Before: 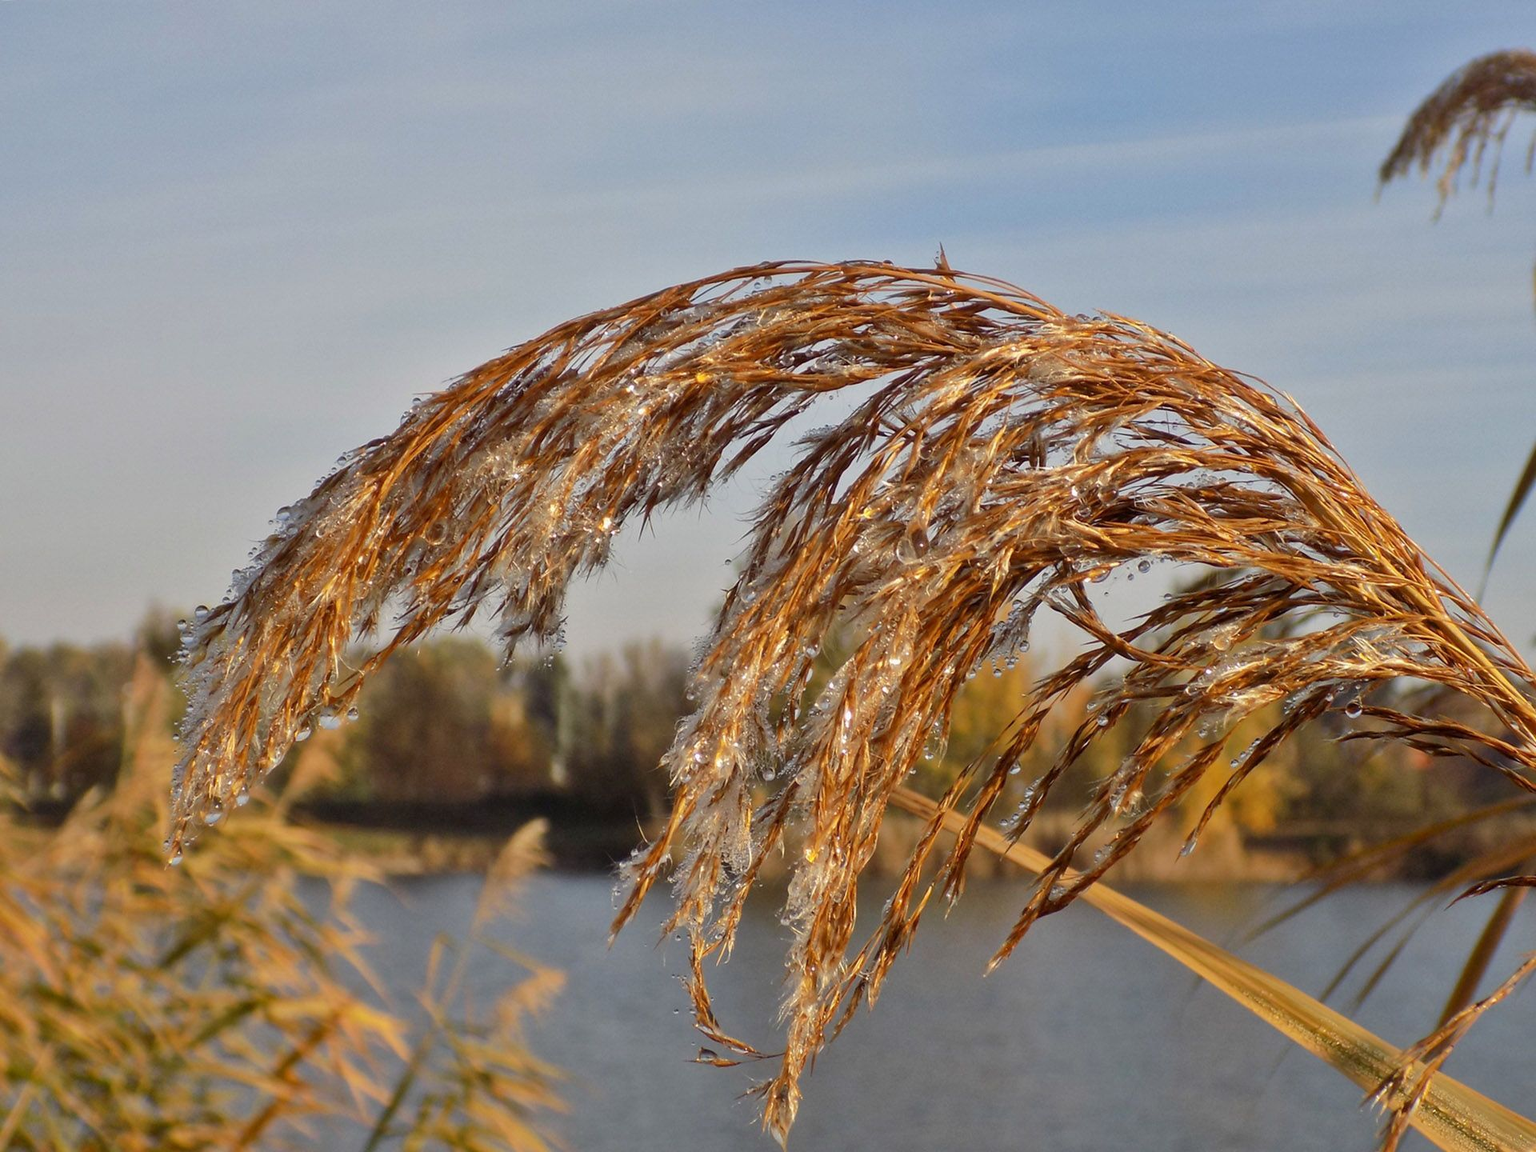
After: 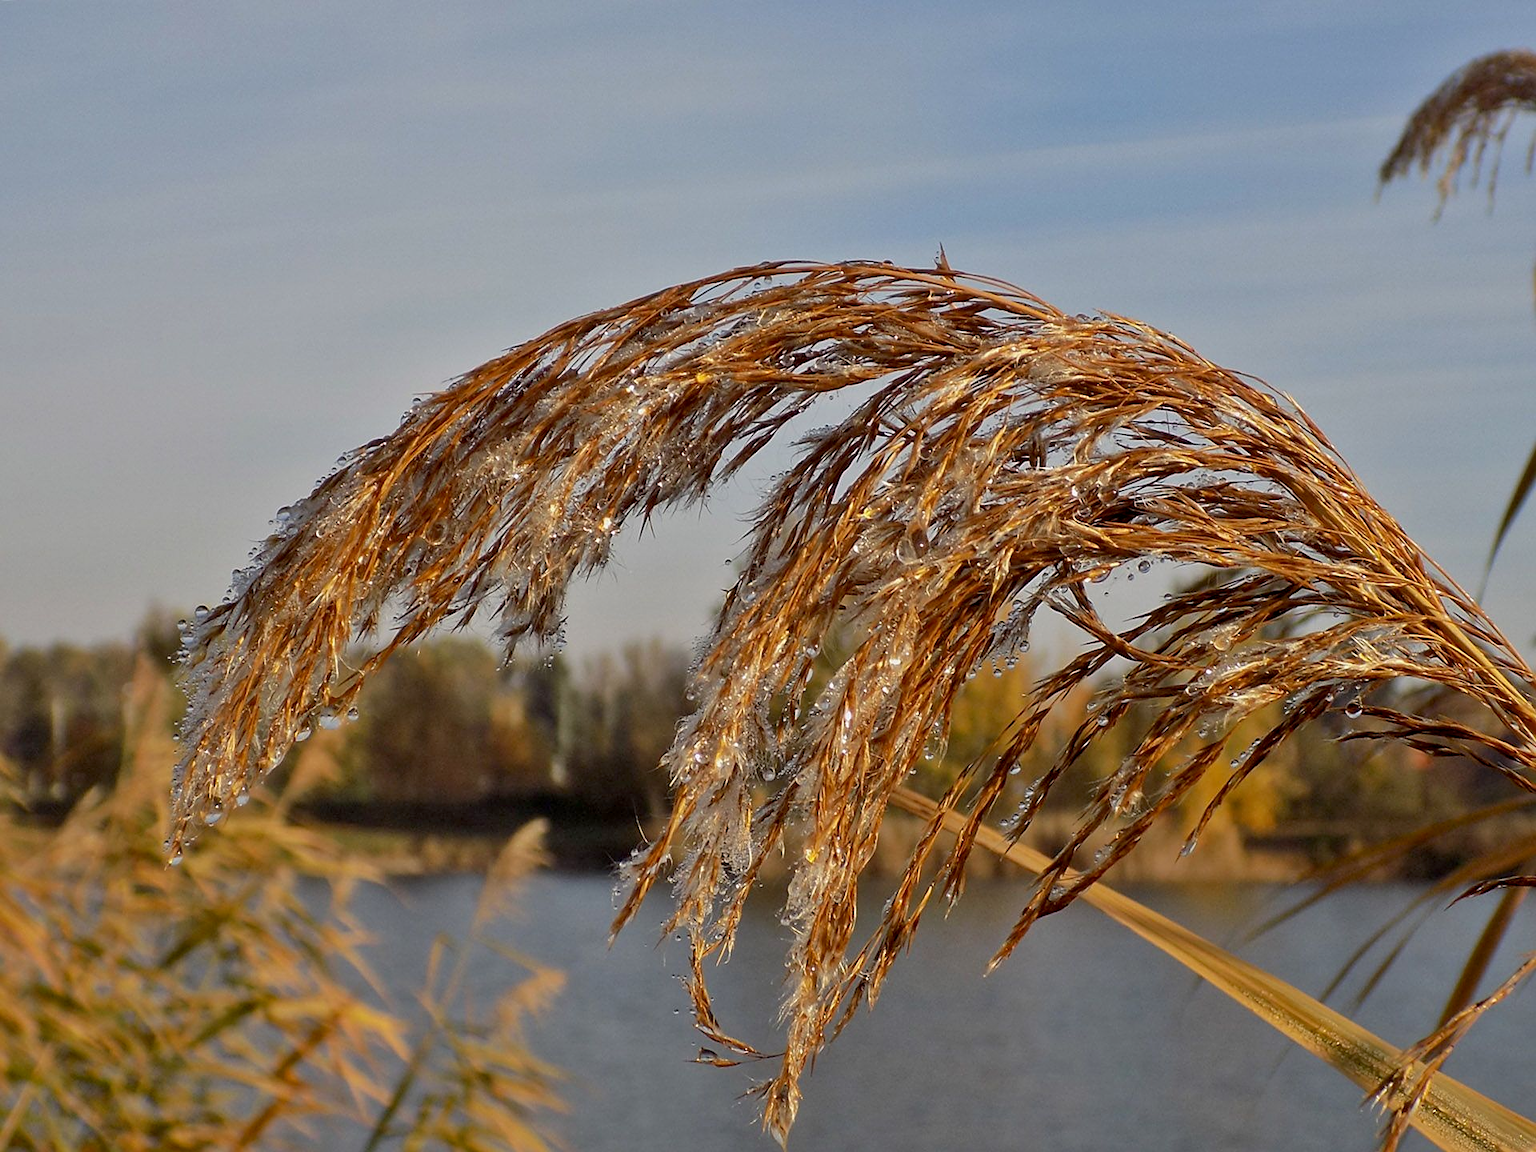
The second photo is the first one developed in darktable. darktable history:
exposure: black level correction 0.006, exposure -0.223 EV, compensate exposure bias true, compensate highlight preservation false
sharpen: on, module defaults
